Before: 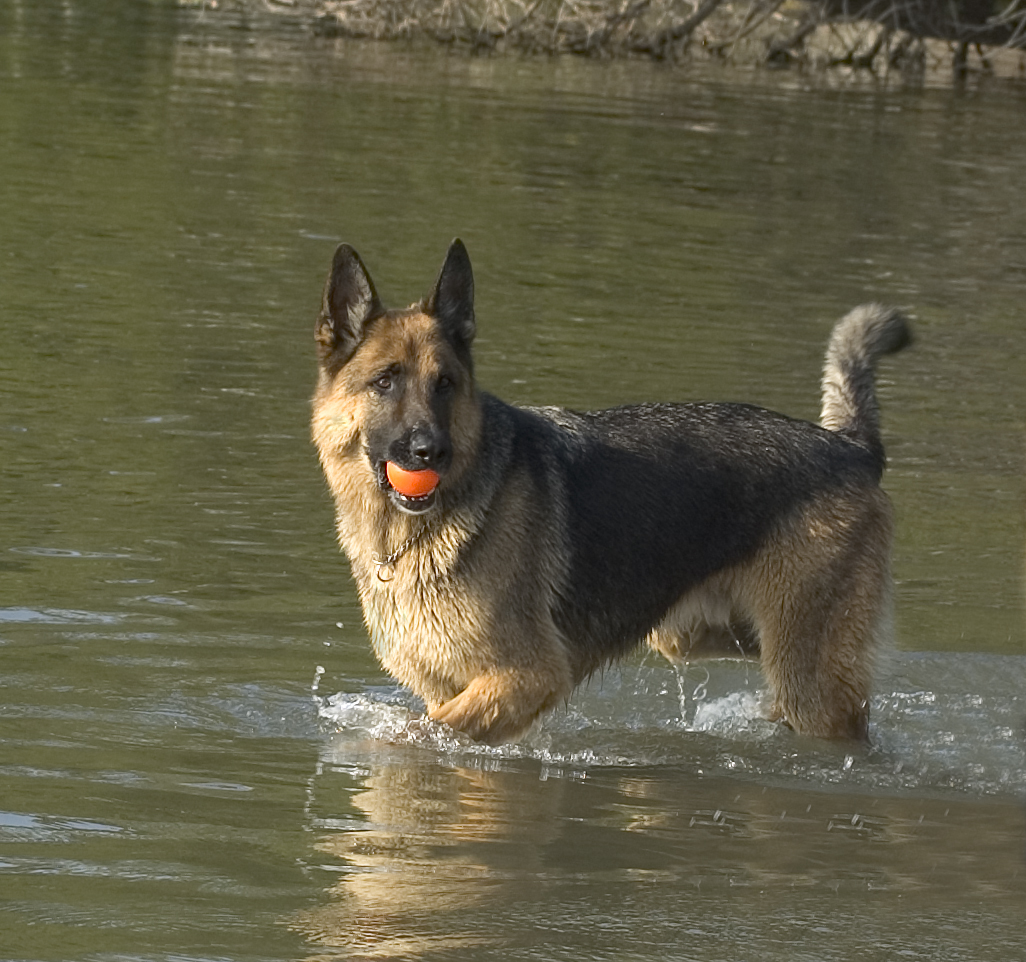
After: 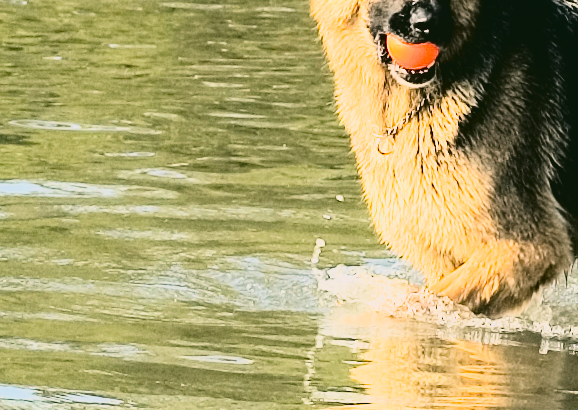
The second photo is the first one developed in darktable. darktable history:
filmic rgb: black relative exposure -6.15 EV, white relative exposure 6.96 EV, hardness 2.23, color science v6 (2022)
crop: top 44.483%, right 43.593%, bottom 12.892%
color correction: highlights a* 4.02, highlights b* 4.98, shadows a* -7.55, shadows b* 4.98
tone curve: curves: ch0 [(0, 0.058) (0.198, 0.188) (0.512, 0.582) (0.625, 0.754) (0.81, 0.934) (1, 1)], color space Lab, linked channels, preserve colors none
rgb curve: curves: ch0 [(0, 0) (0.21, 0.15) (0.24, 0.21) (0.5, 0.75) (0.75, 0.96) (0.89, 0.99) (1, 1)]; ch1 [(0, 0.02) (0.21, 0.13) (0.25, 0.2) (0.5, 0.67) (0.75, 0.9) (0.89, 0.97) (1, 1)]; ch2 [(0, 0.02) (0.21, 0.13) (0.25, 0.2) (0.5, 0.67) (0.75, 0.9) (0.89, 0.97) (1, 1)], compensate middle gray true
